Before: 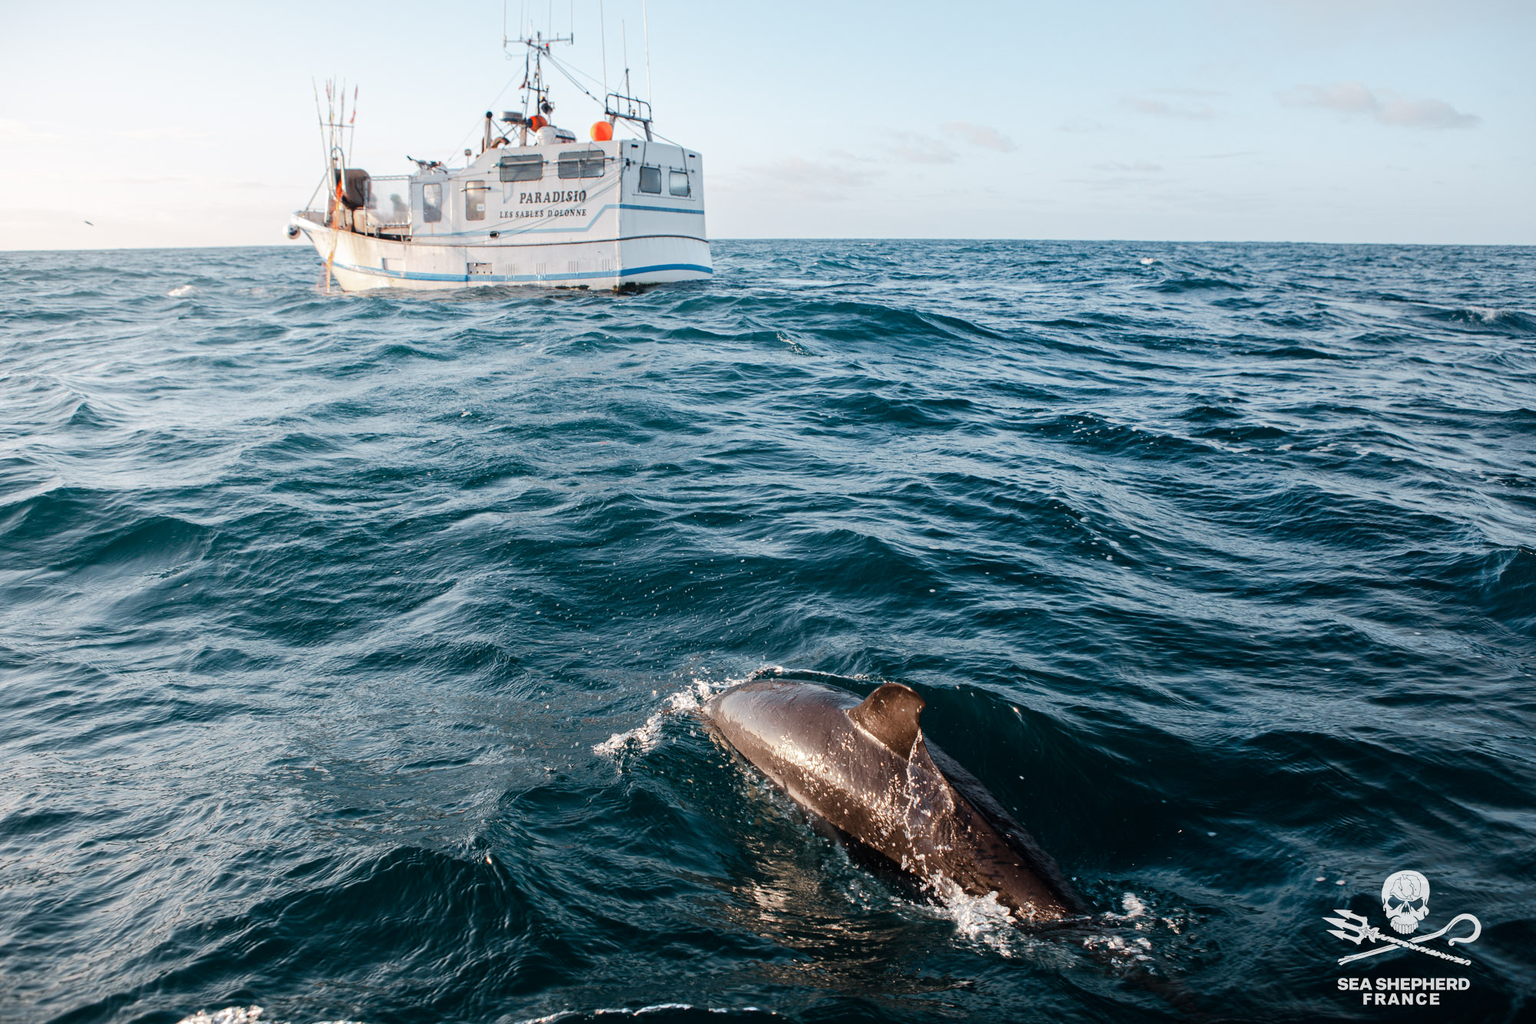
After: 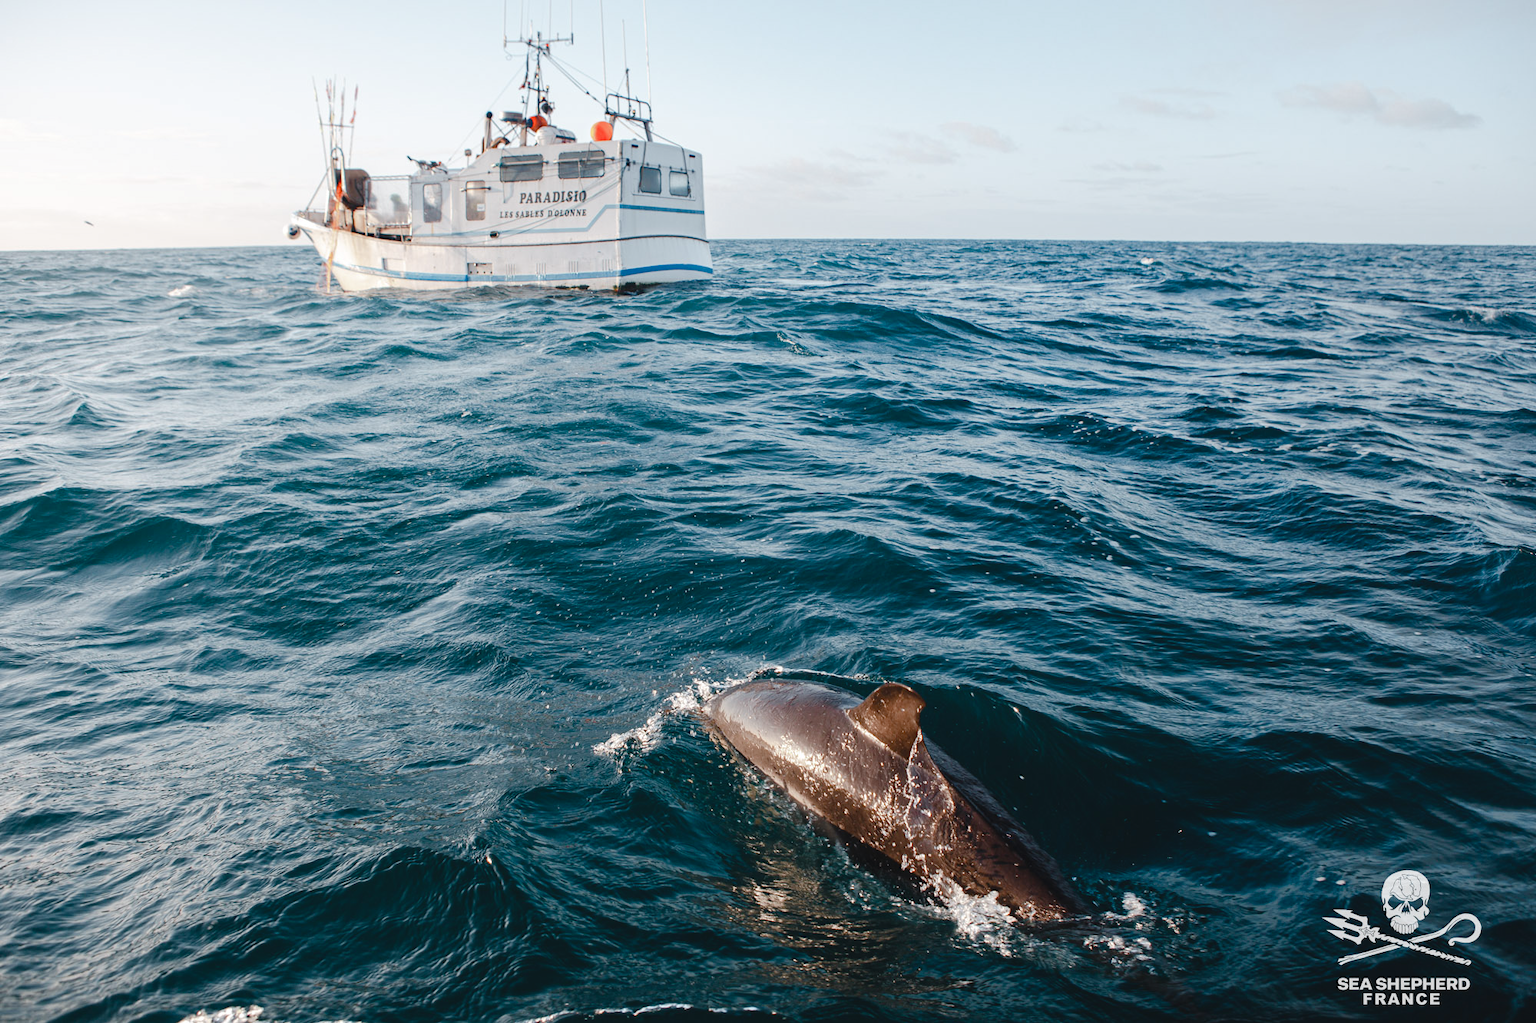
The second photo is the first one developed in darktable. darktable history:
color balance rgb: global offset › luminance 0.509%, perceptual saturation grading › global saturation 20%, perceptual saturation grading › highlights -49.007%, perceptual saturation grading › shadows 25.678%, global vibrance 9.413%
